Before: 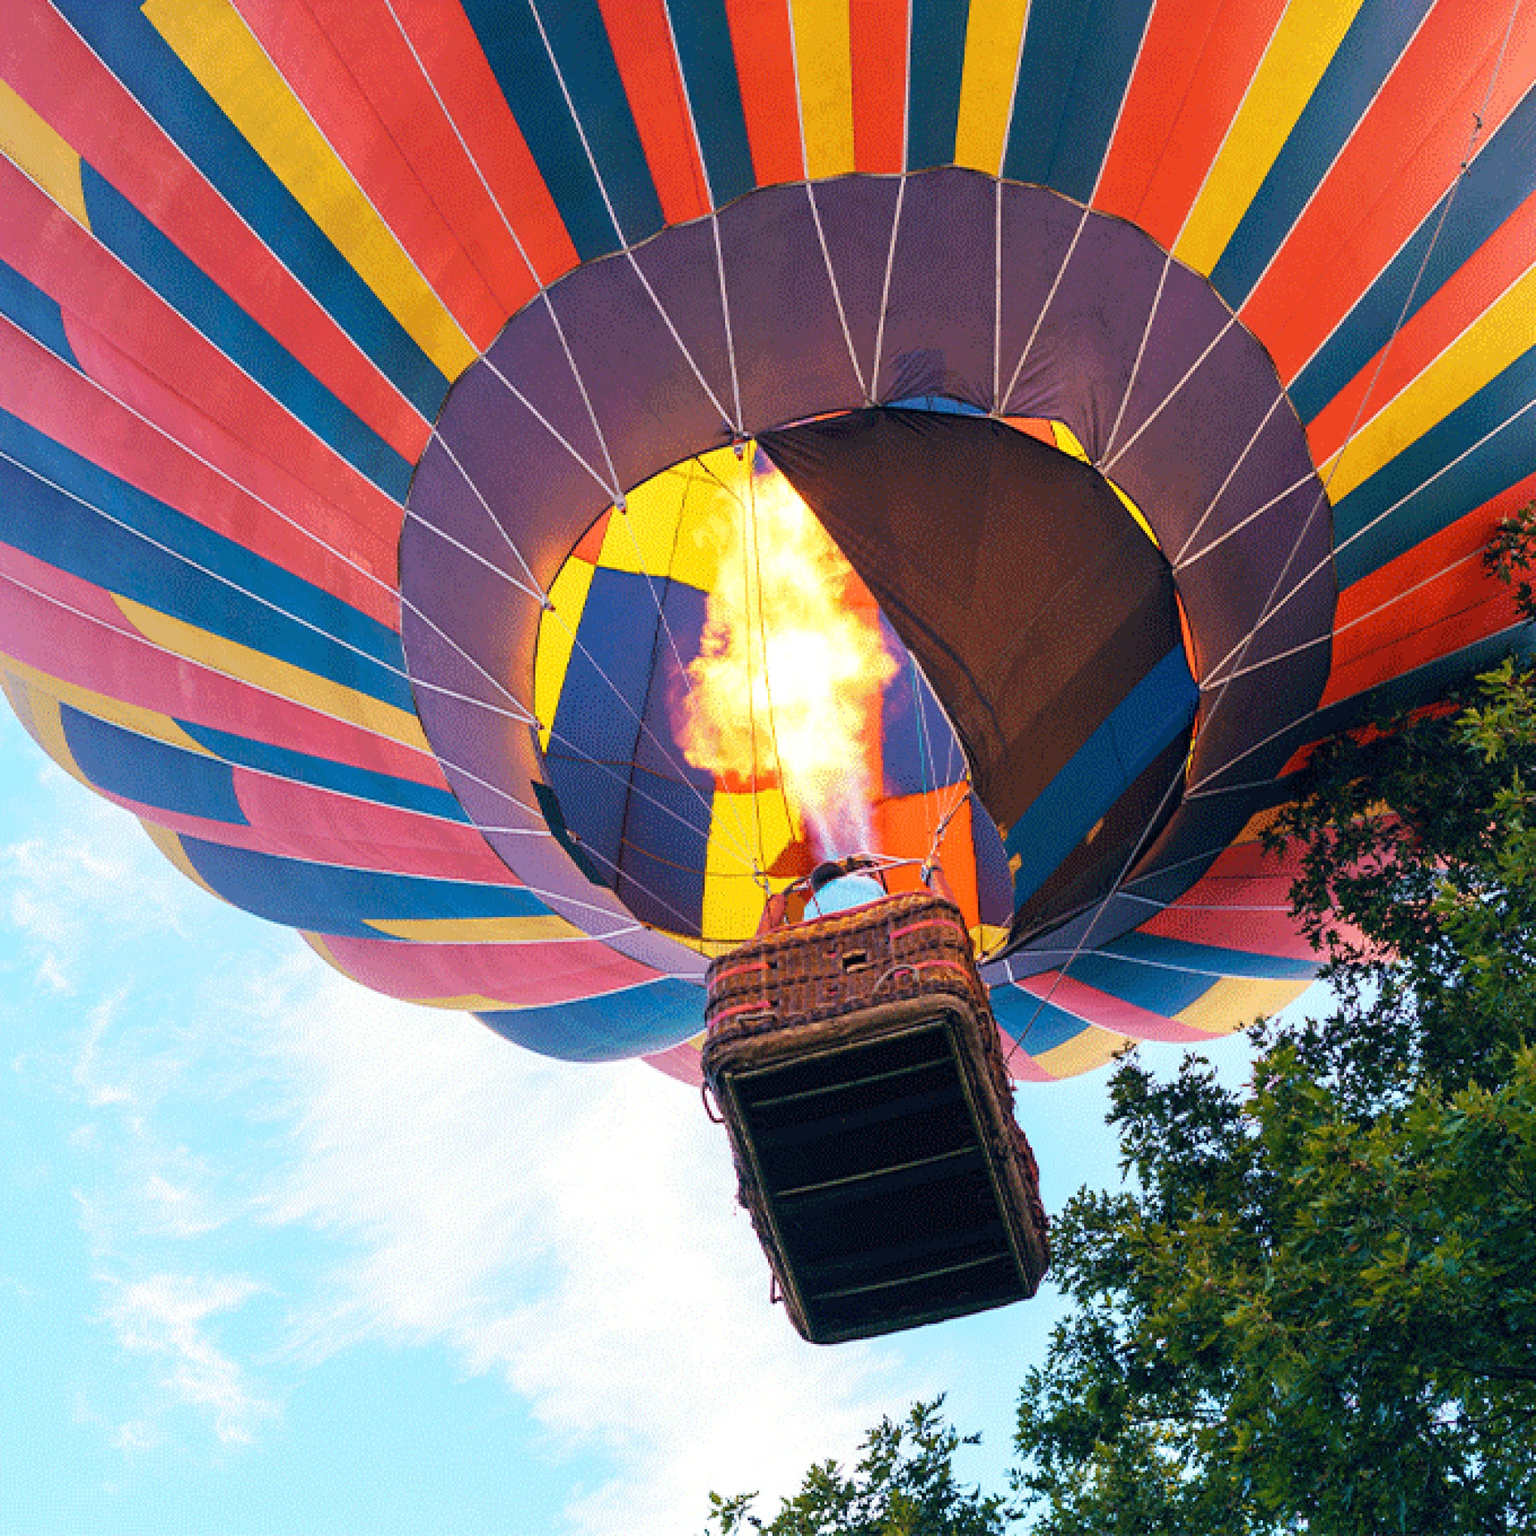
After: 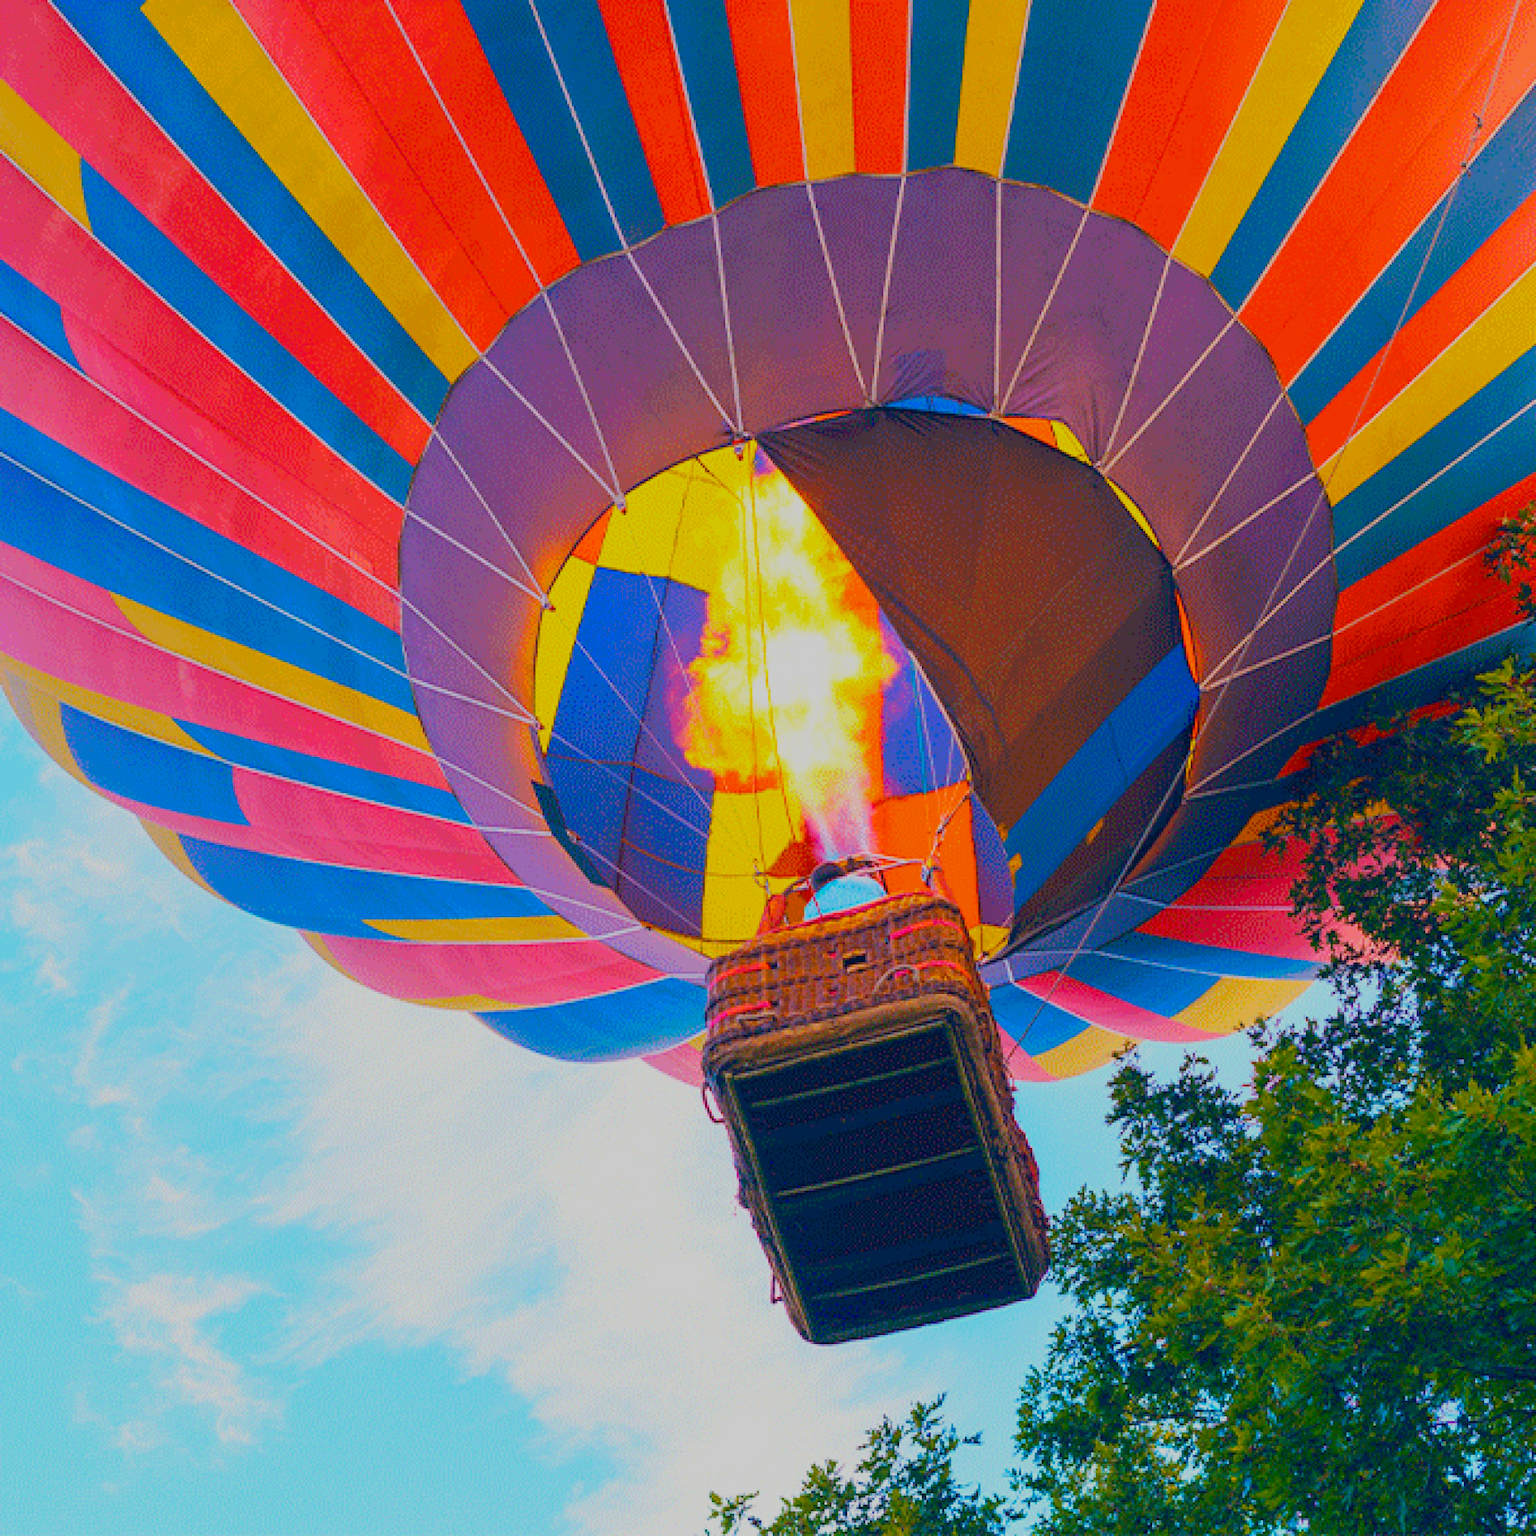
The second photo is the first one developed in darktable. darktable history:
color balance rgb: linear chroma grading › global chroma 49.457%, perceptual saturation grading › global saturation 0.515%, contrast -29.554%
